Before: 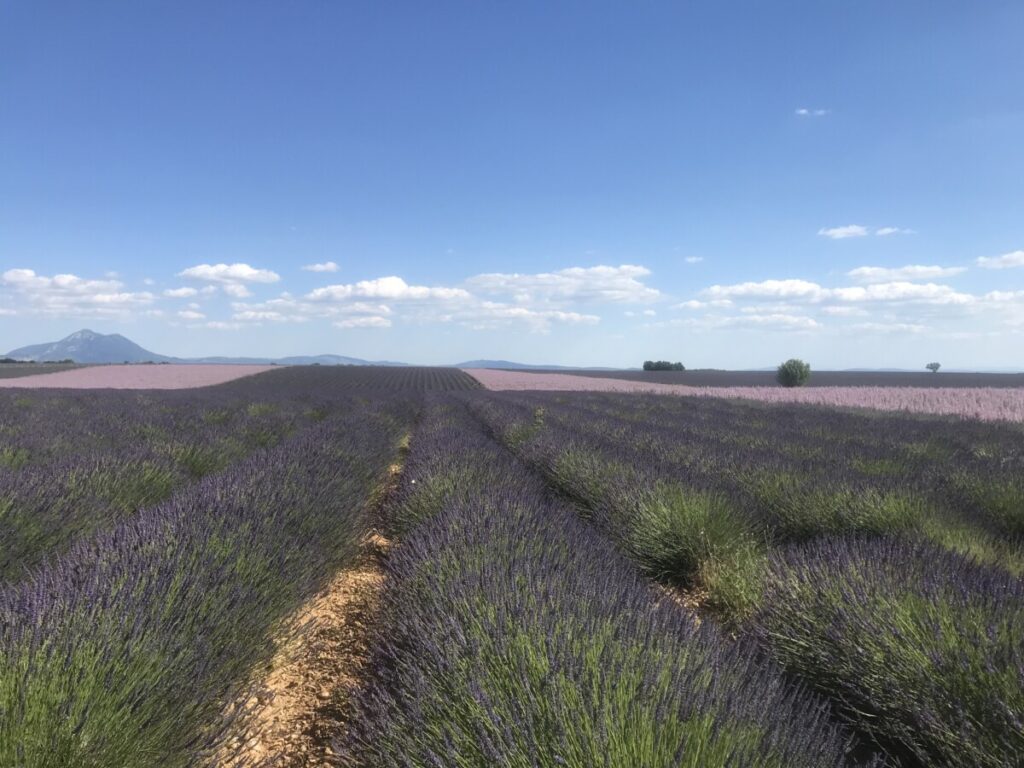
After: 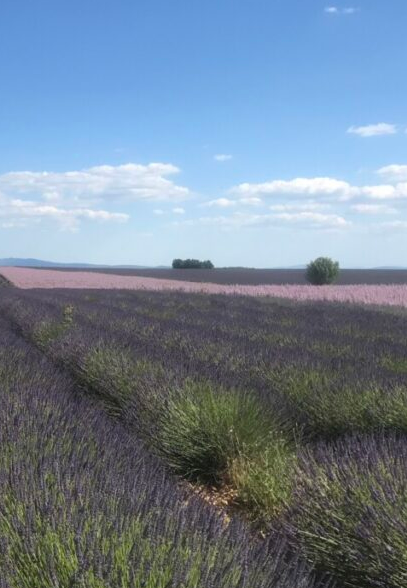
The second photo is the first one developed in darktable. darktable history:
crop: left 46.05%, top 13.35%, right 14.165%, bottom 10.075%
